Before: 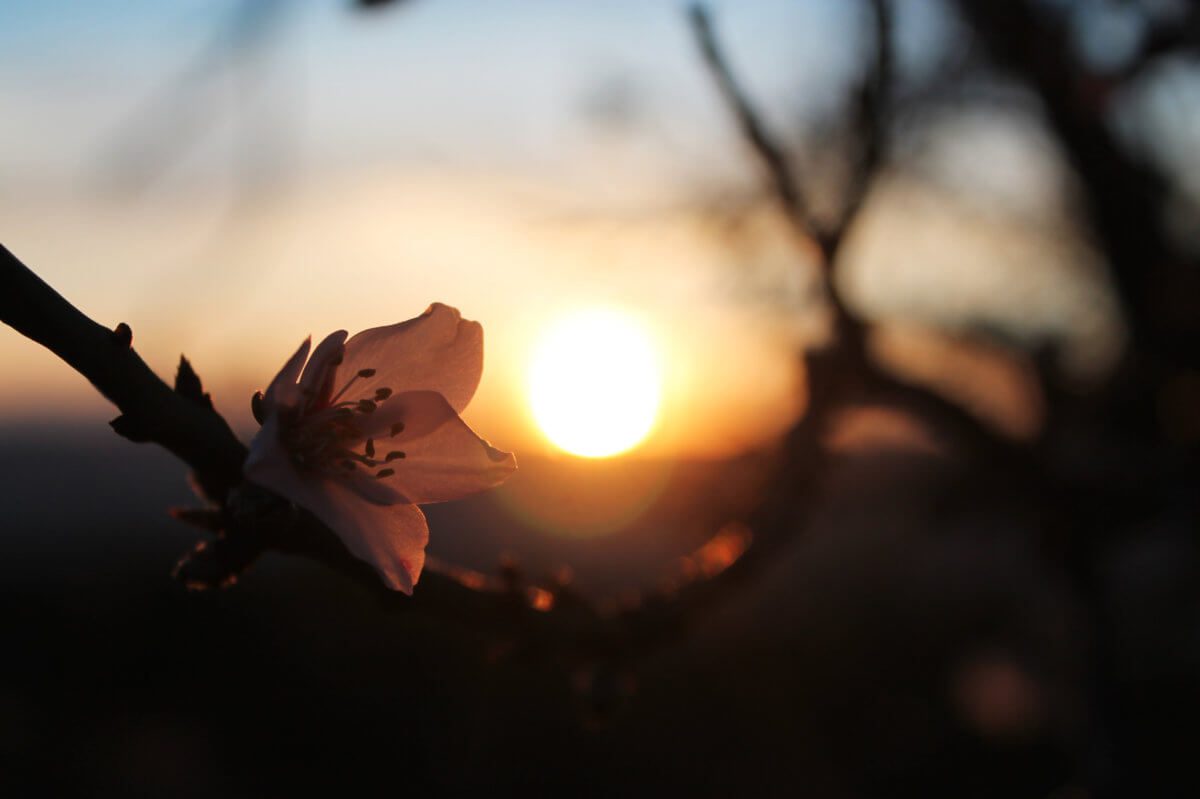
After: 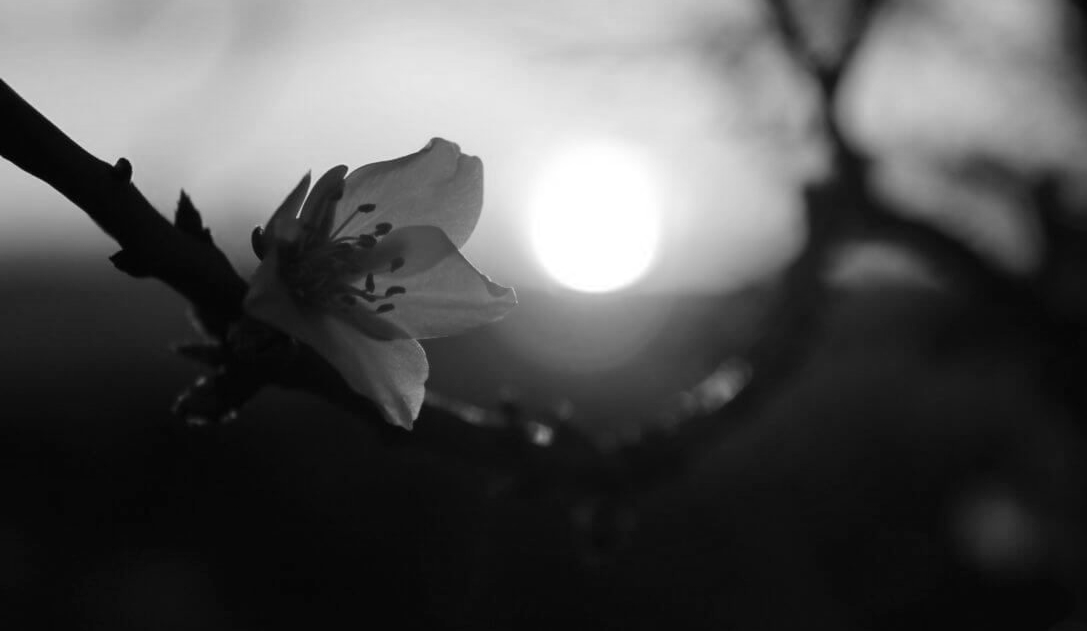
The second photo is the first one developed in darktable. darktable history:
shadows and highlights: radius 128.2, shadows 30.41, highlights -30.62, low approximation 0.01, soften with gaussian
color zones: curves: ch0 [(0, 0.613) (0.01, 0.613) (0.245, 0.448) (0.498, 0.529) (0.642, 0.665) (0.879, 0.777) (0.99, 0.613)]; ch1 [(0, 0) (0.143, 0) (0.286, 0) (0.429, 0) (0.571, 0) (0.714, 0) (0.857, 0)]
crop: top 20.668%, right 9.337%, bottom 0.351%
